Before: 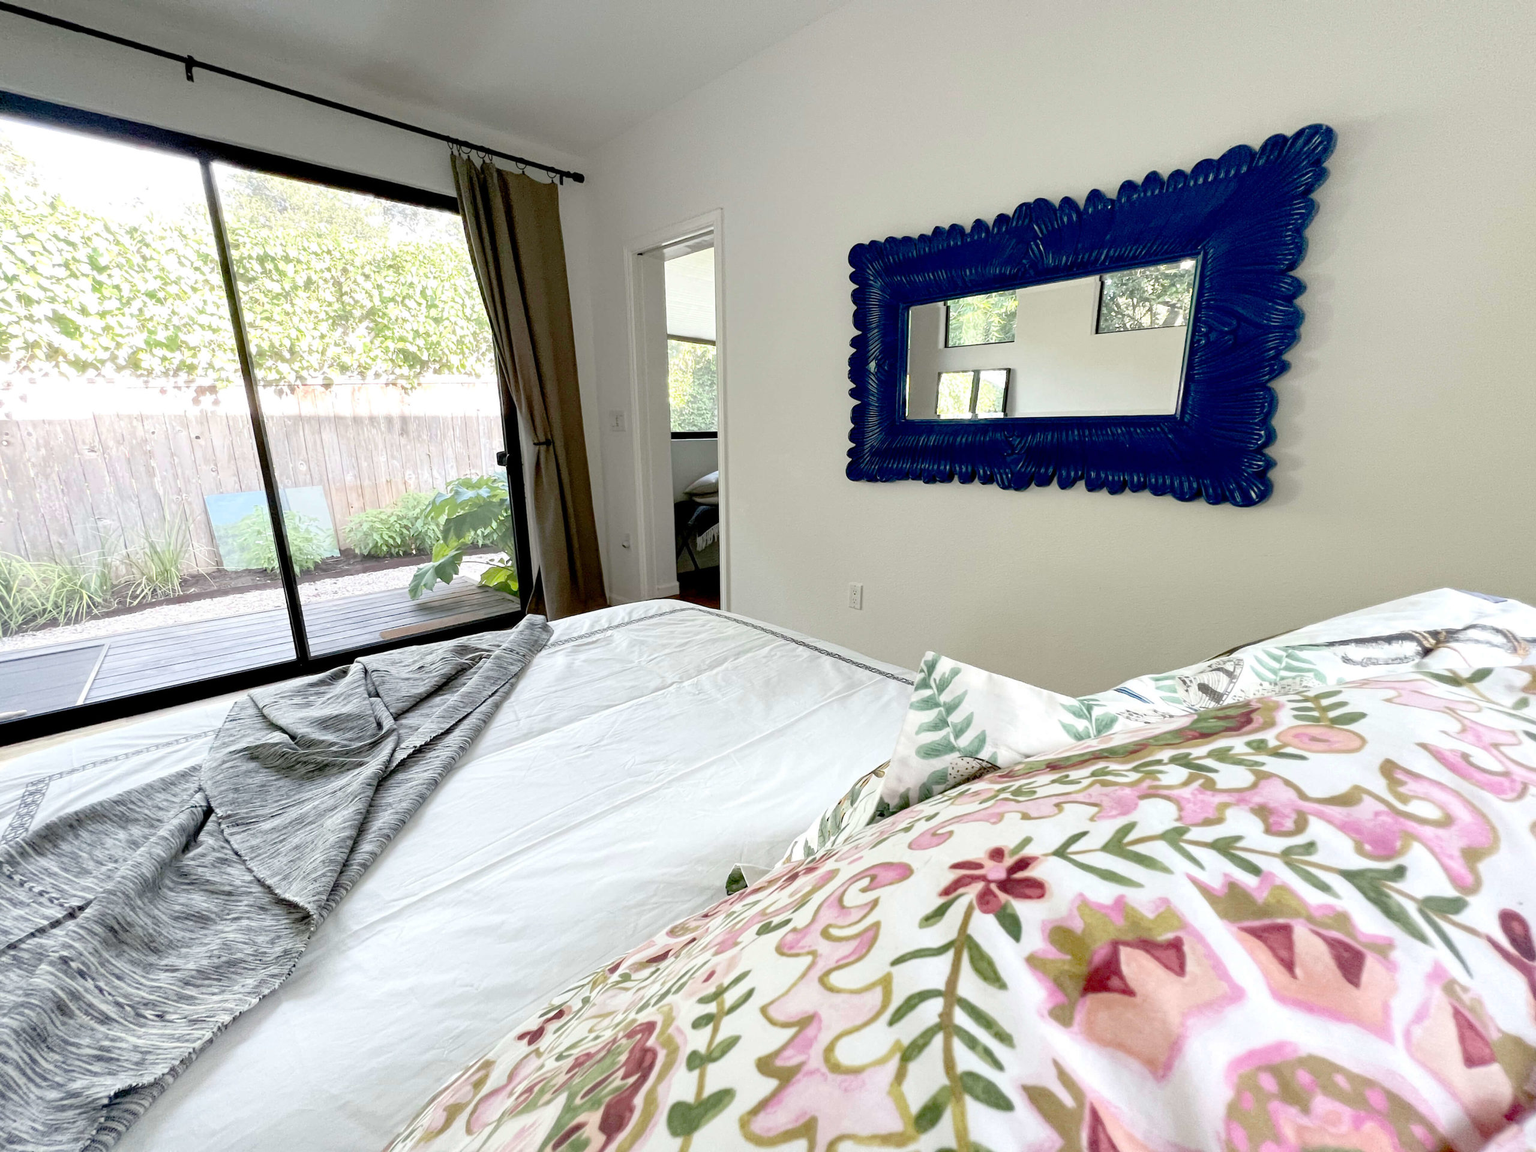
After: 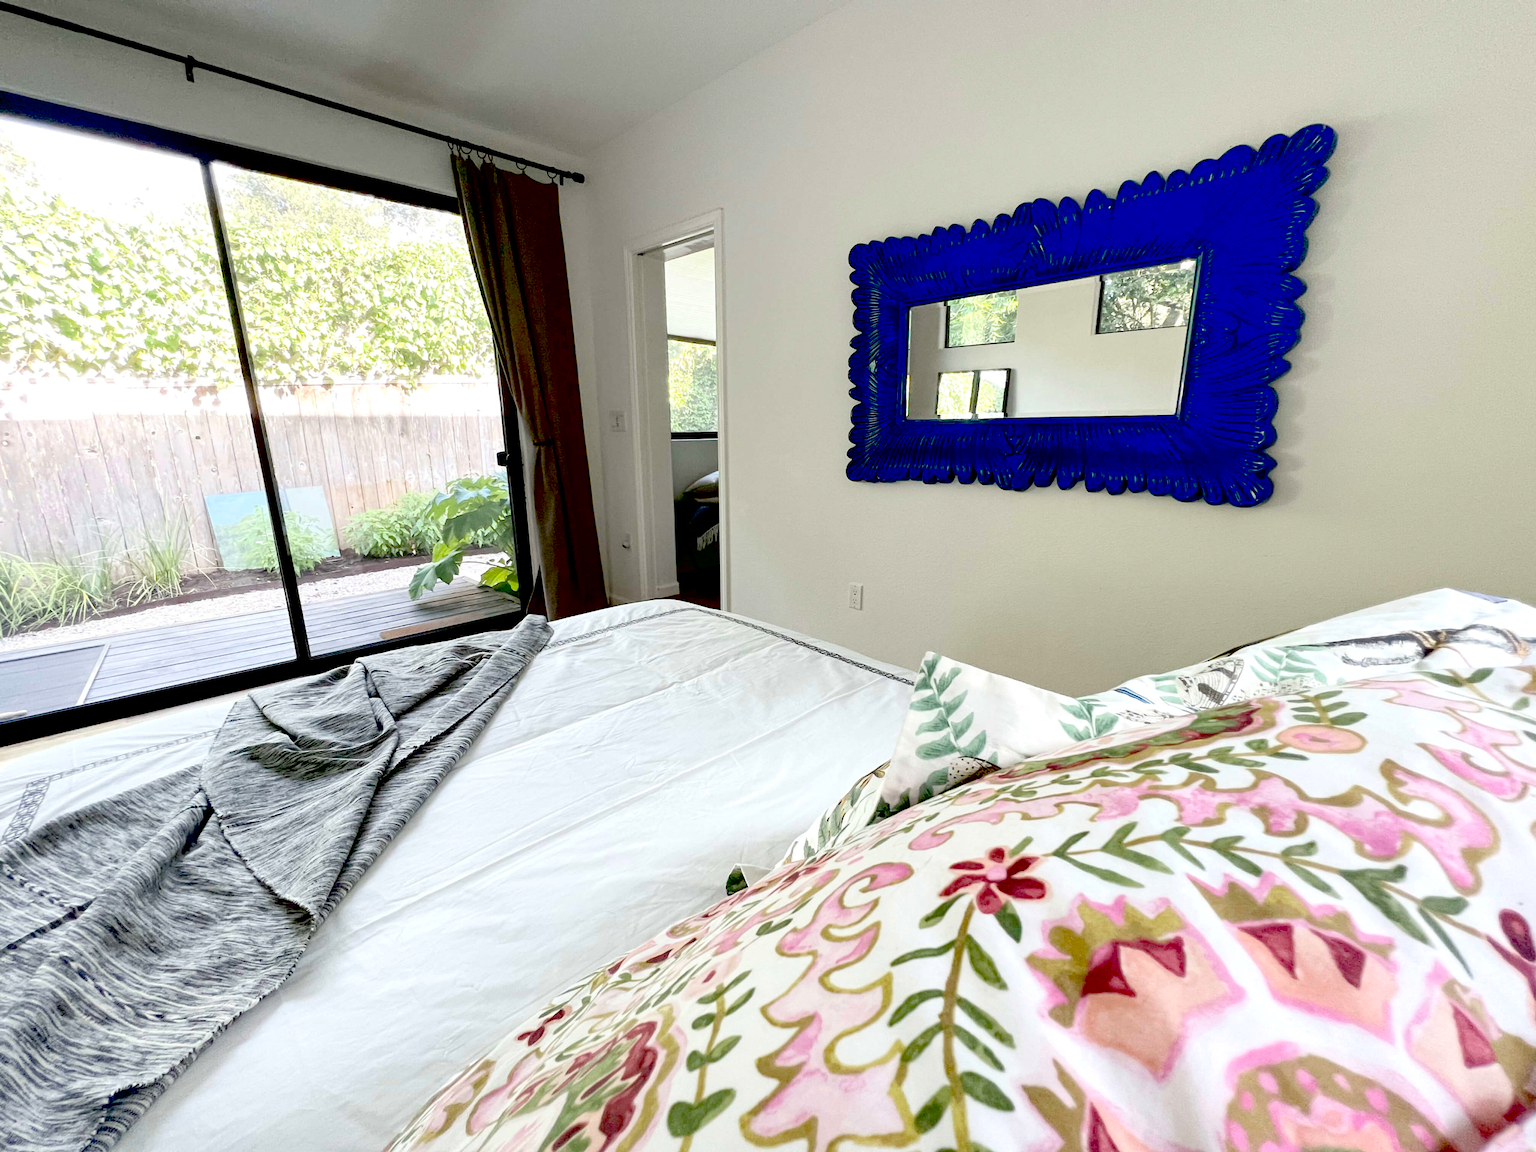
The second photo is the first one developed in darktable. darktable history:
contrast brightness saturation: contrast 0.097, brightness 0.032, saturation 0.087
exposure: black level correction 0.048, exposure 0.013 EV, compensate highlight preservation false
